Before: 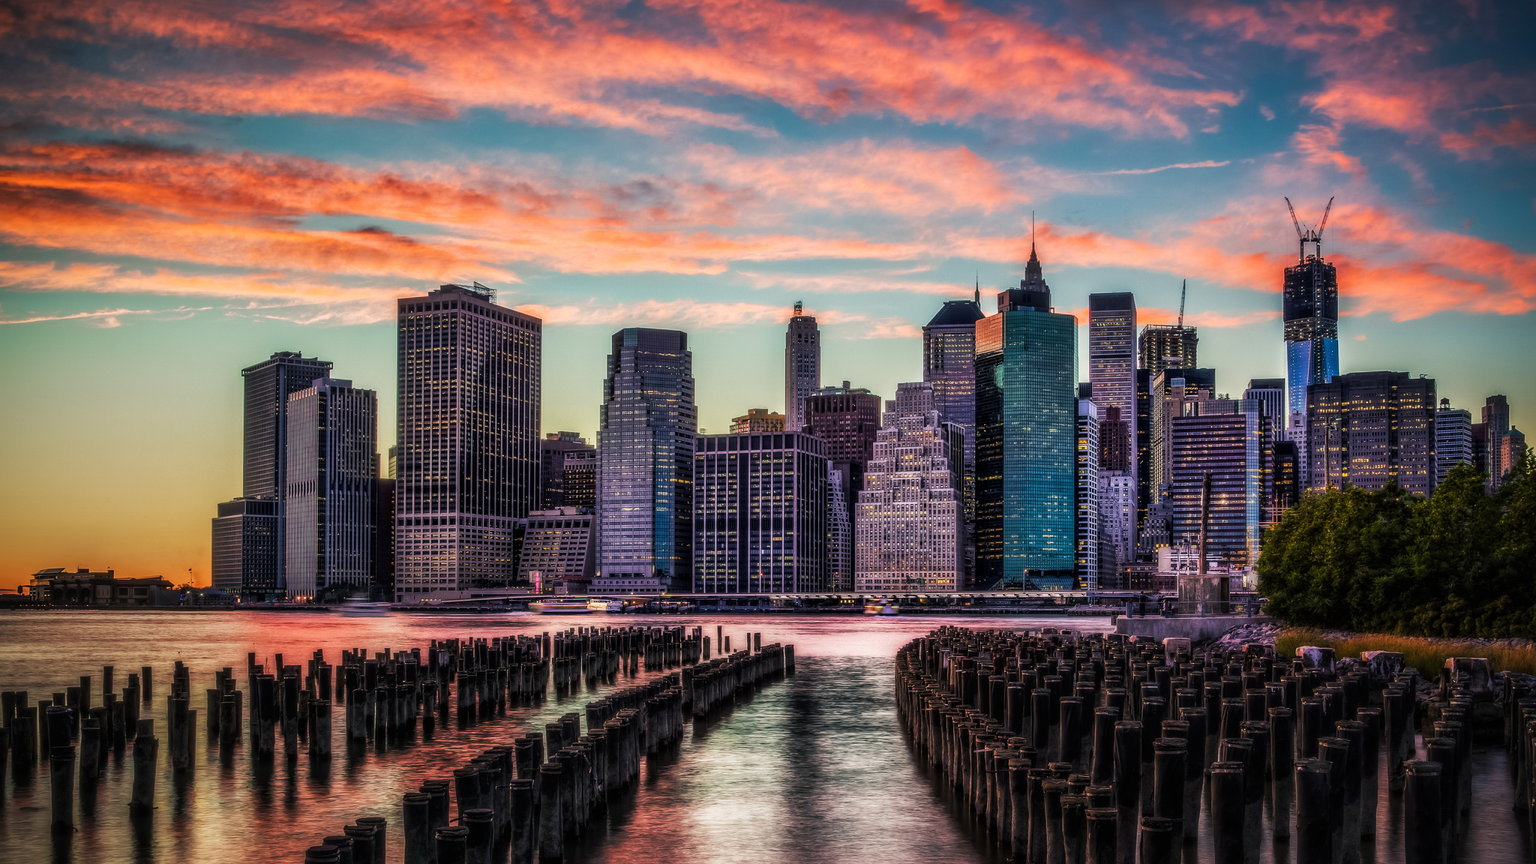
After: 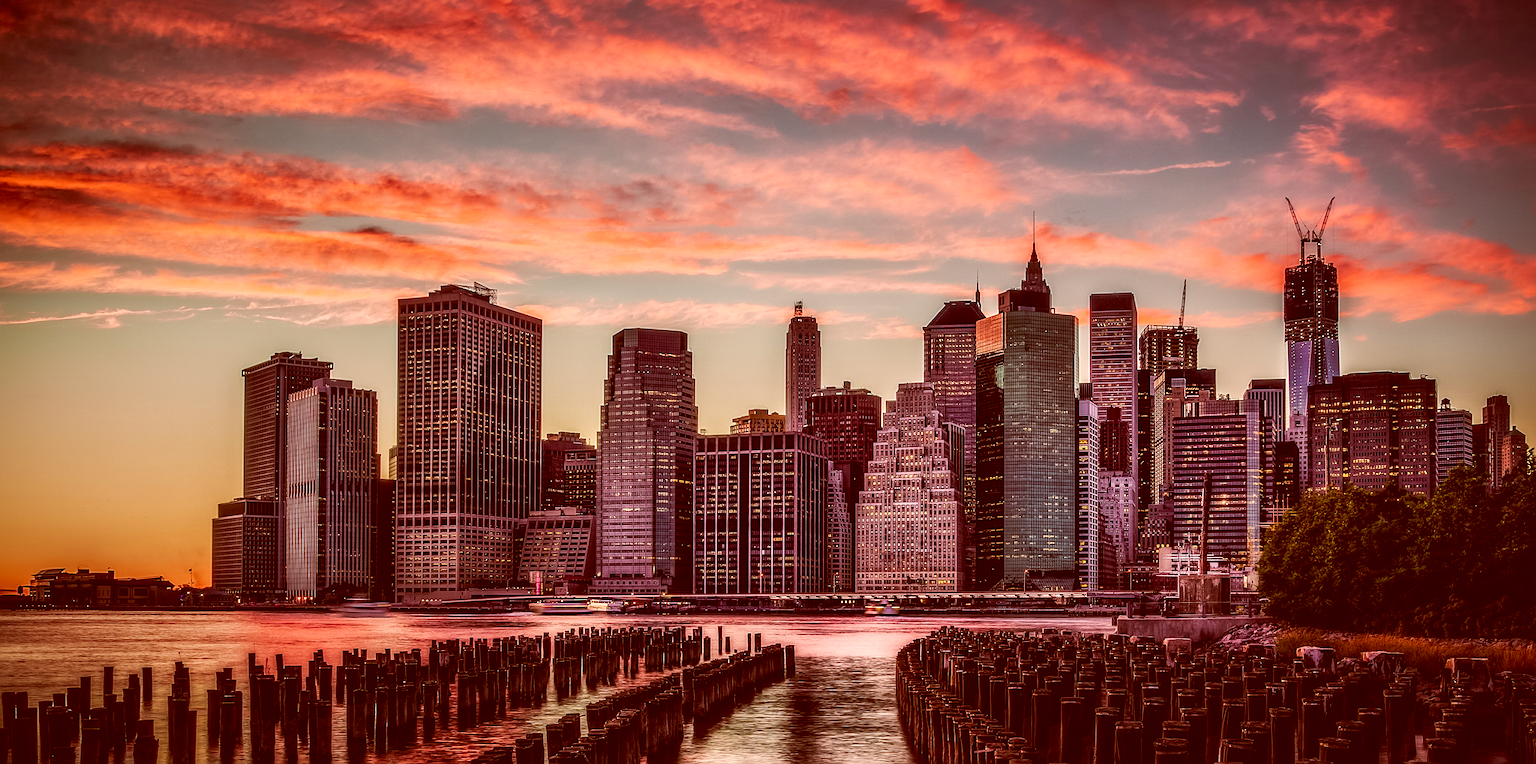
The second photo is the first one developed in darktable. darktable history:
crop and rotate: top 0%, bottom 11.567%
sharpen: on, module defaults
color correction: highlights a* 9.13, highlights b* 8.51, shadows a* 39.71, shadows b* 39.48, saturation 0.817
